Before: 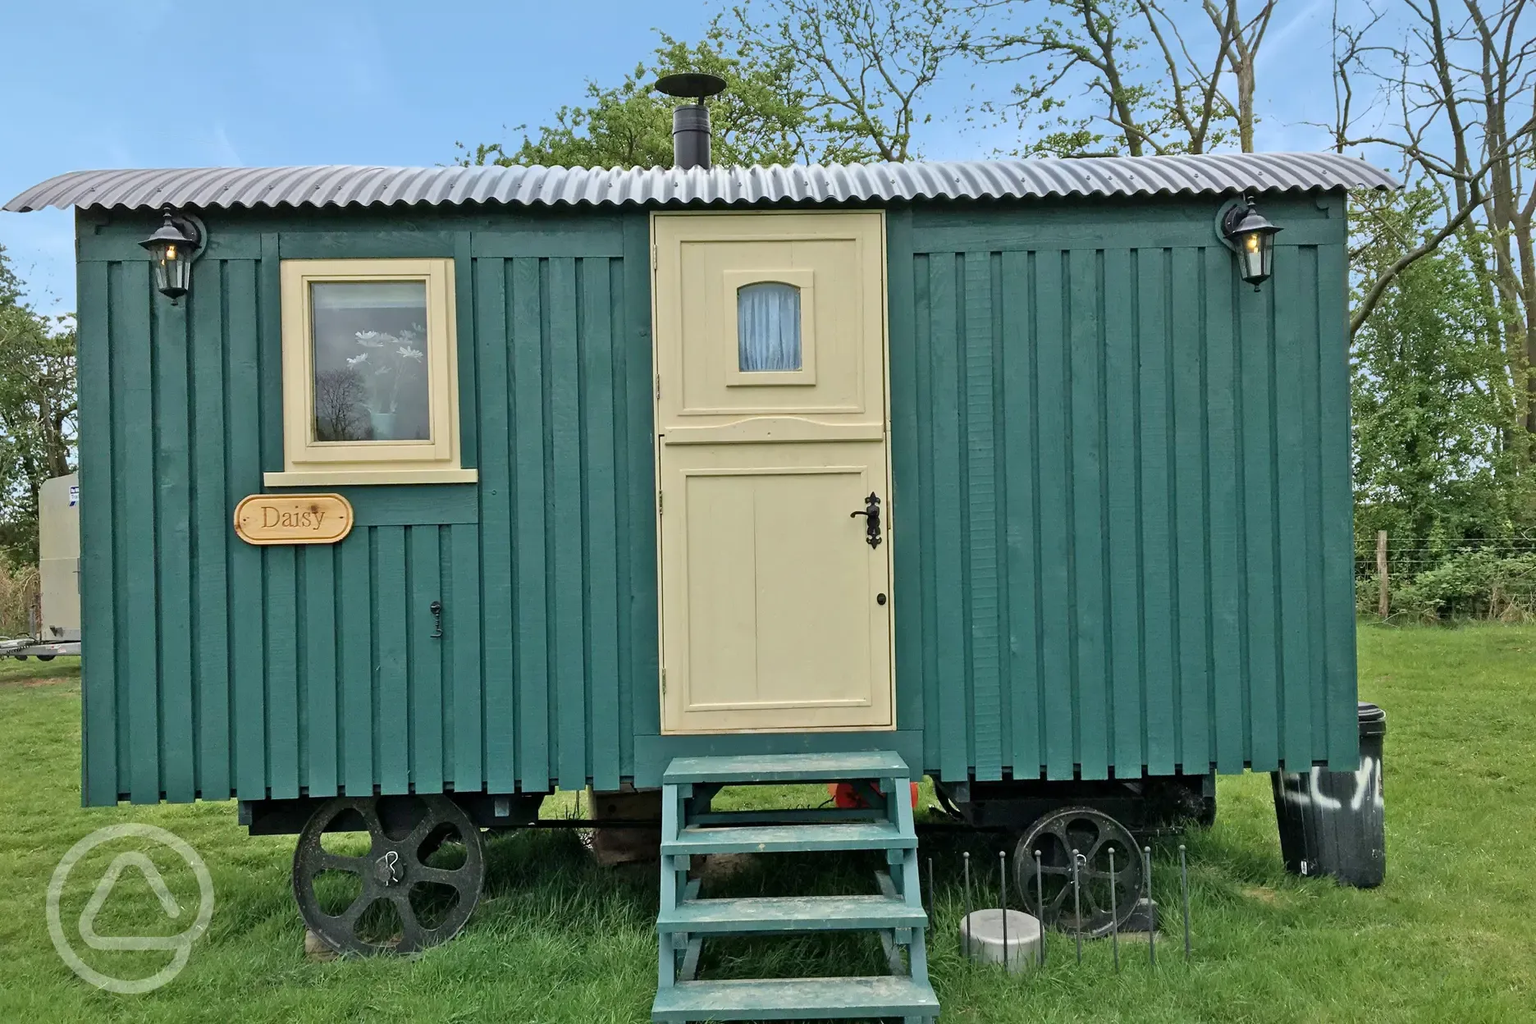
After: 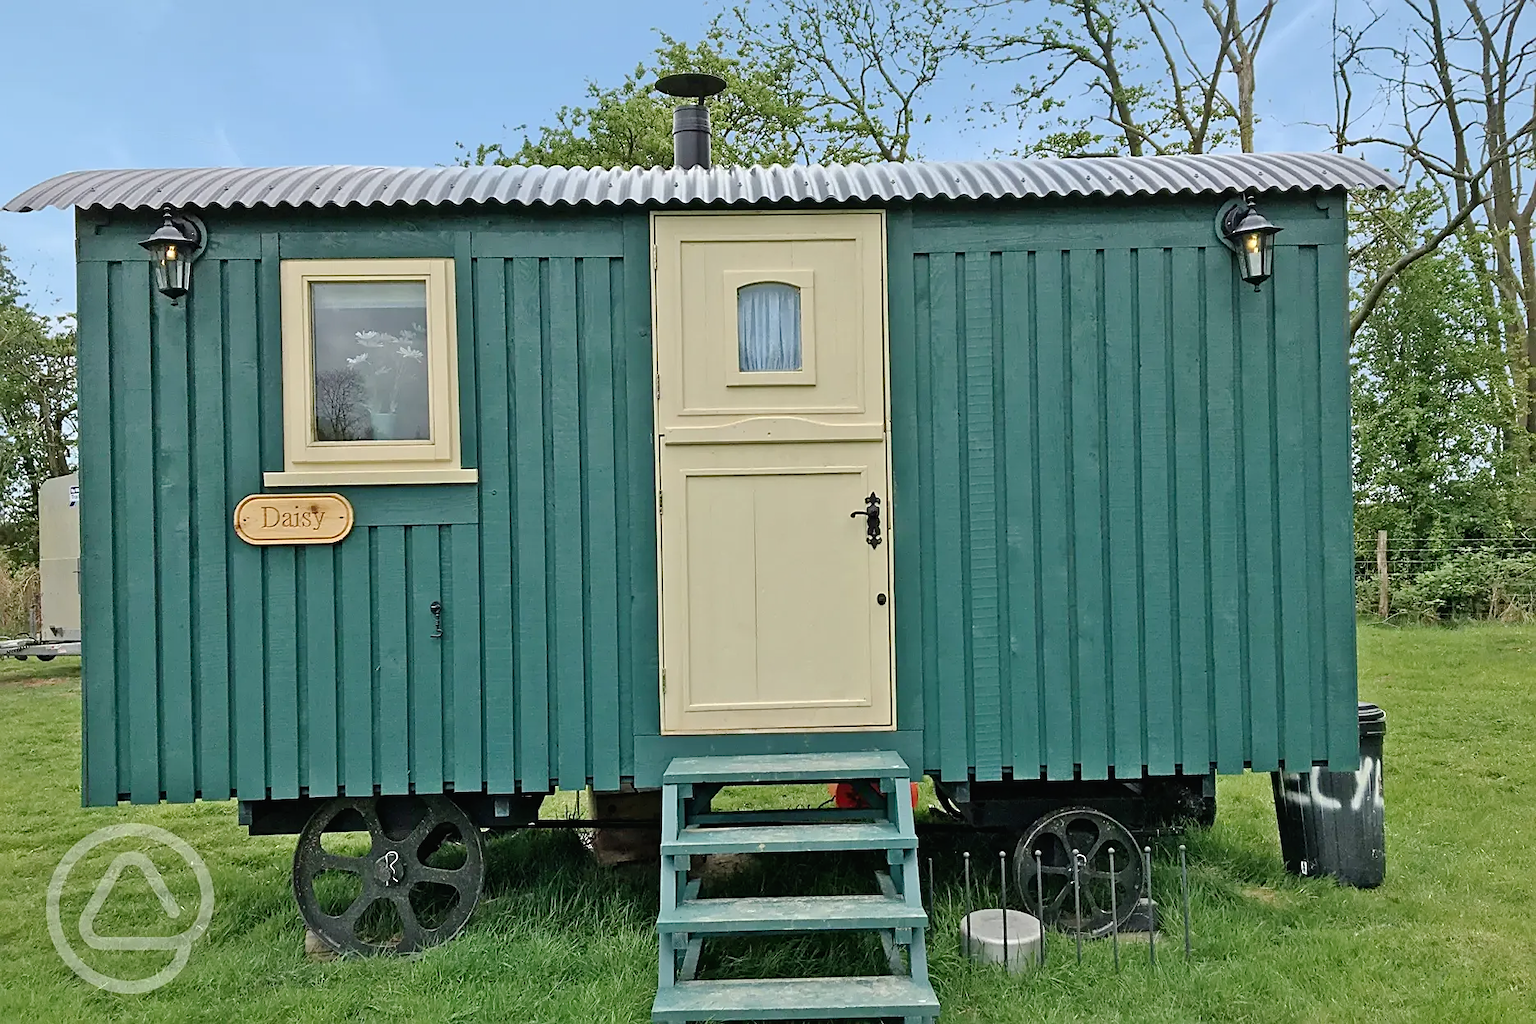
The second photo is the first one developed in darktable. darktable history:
sharpen: on, module defaults
tone curve: curves: ch0 [(0, 0.012) (0.036, 0.035) (0.274, 0.288) (0.504, 0.536) (0.844, 0.84) (1, 0.983)]; ch1 [(0, 0) (0.389, 0.403) (0.462, 0.486) (0.499, 0.498) (0.511, 0.502) (0.536, 0.547) (0.567, 0.588) (0.626, 0.645) (0.749, 0.781) (1, 1)]; ch2 [(0, 0) (0.457, 0.486) (0.5, 0.5) (0.56, 0.551) (0.615, 0.607) (0.704, 0.732) (1, 1)], preserve colors none
